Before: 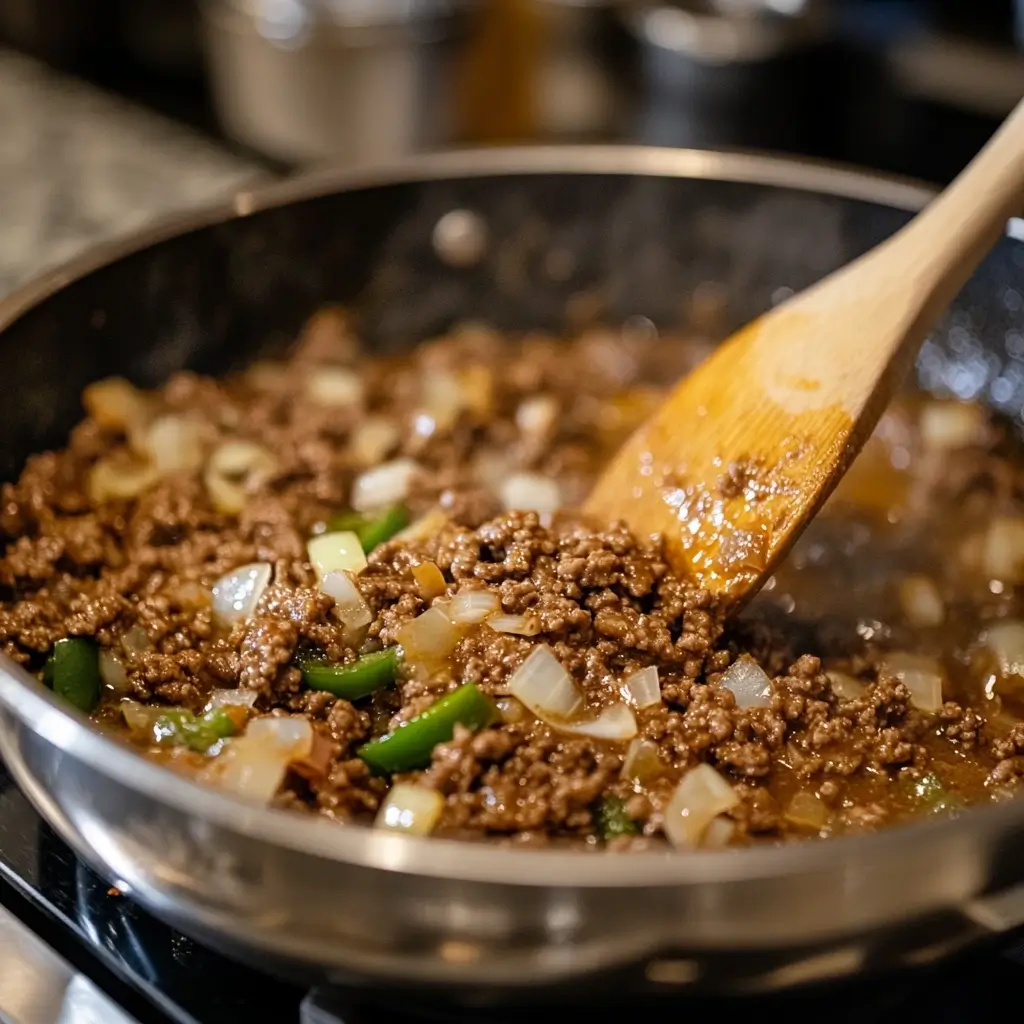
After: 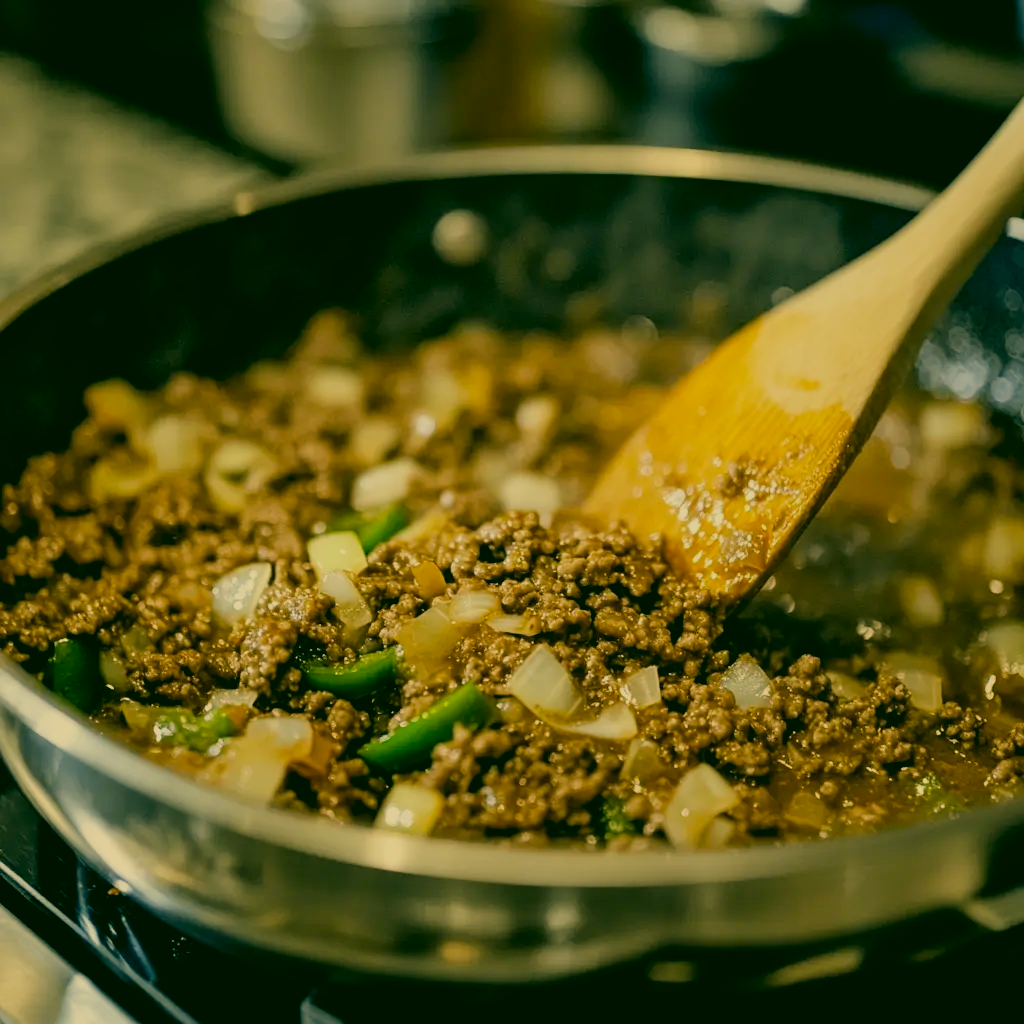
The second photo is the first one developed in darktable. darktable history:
filmic rgb: black relative exposure -7.4 EV, white relative exposure 5.09 EV, hardness 3.21
color correction: highlights a* 5.67, highlights b* 33.21, shadows a* -25.49, shadows b* 3.86
